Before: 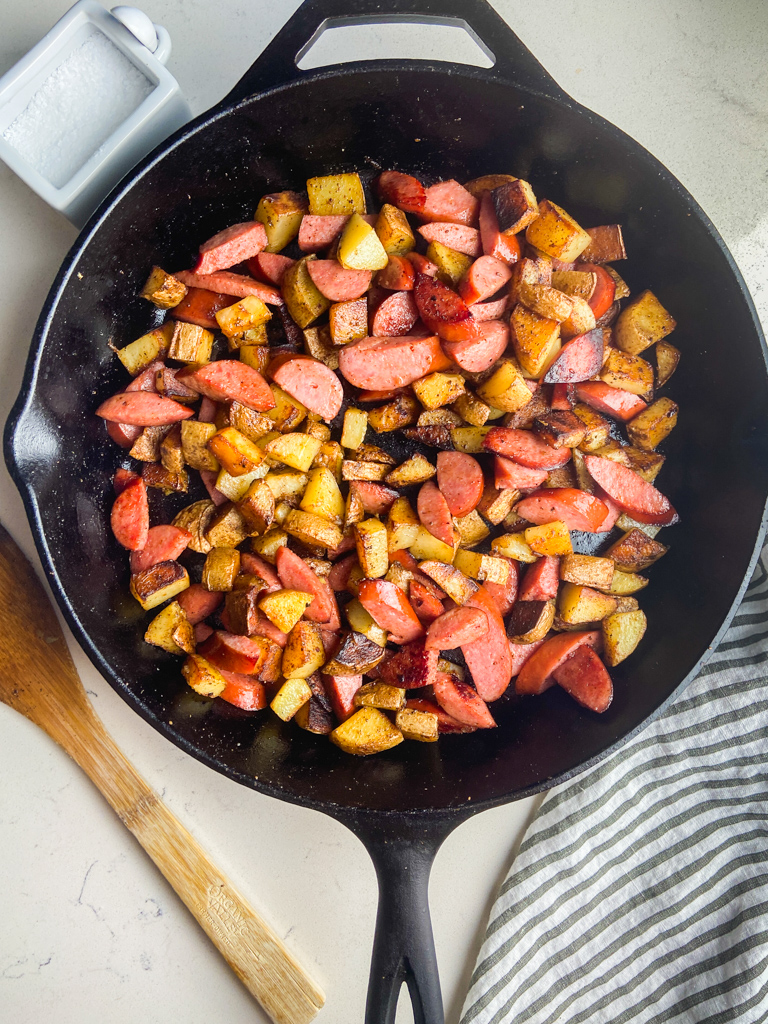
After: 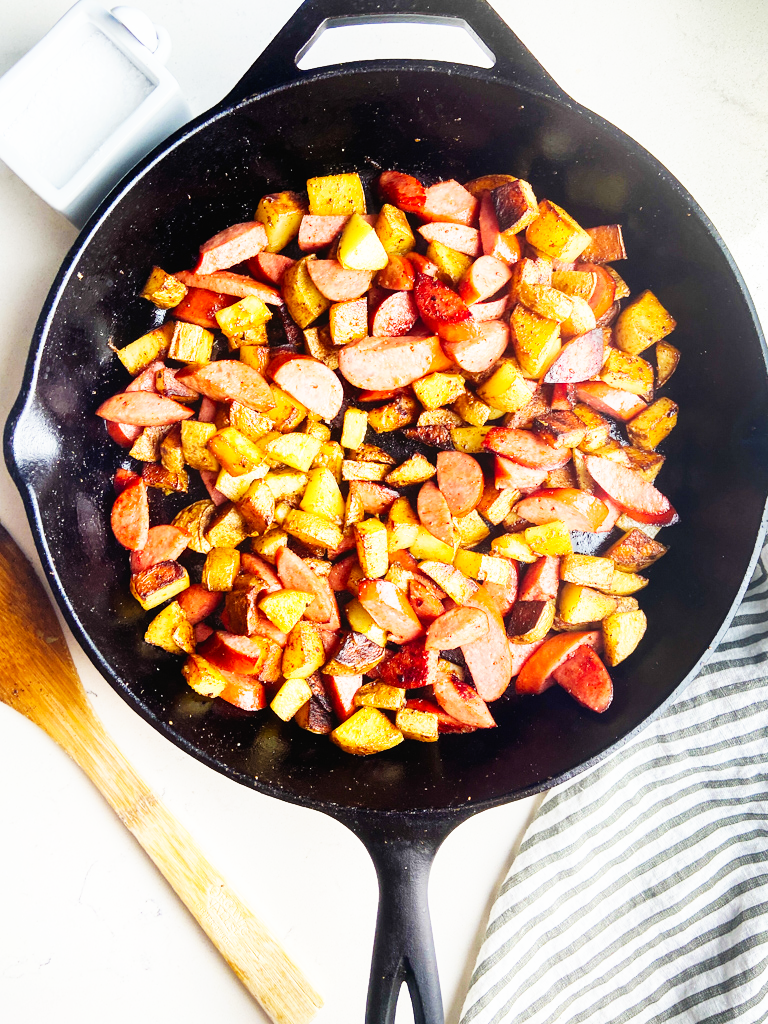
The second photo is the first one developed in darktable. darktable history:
base curve: curves: ch0 [(0, 0) (0.007, 0.004) (0.027, 0.03) (0.046, 0.07) (0.207, 0.54) (0.442, 0.872) (0.673, 0.972) (1, 1)], preserve colors none
contrast equalizer: octaves 7, y [[0.6 ×6], [0.55 ×6], [0 ×6], [0 ×6], [0 ×6]], mix -0.3
